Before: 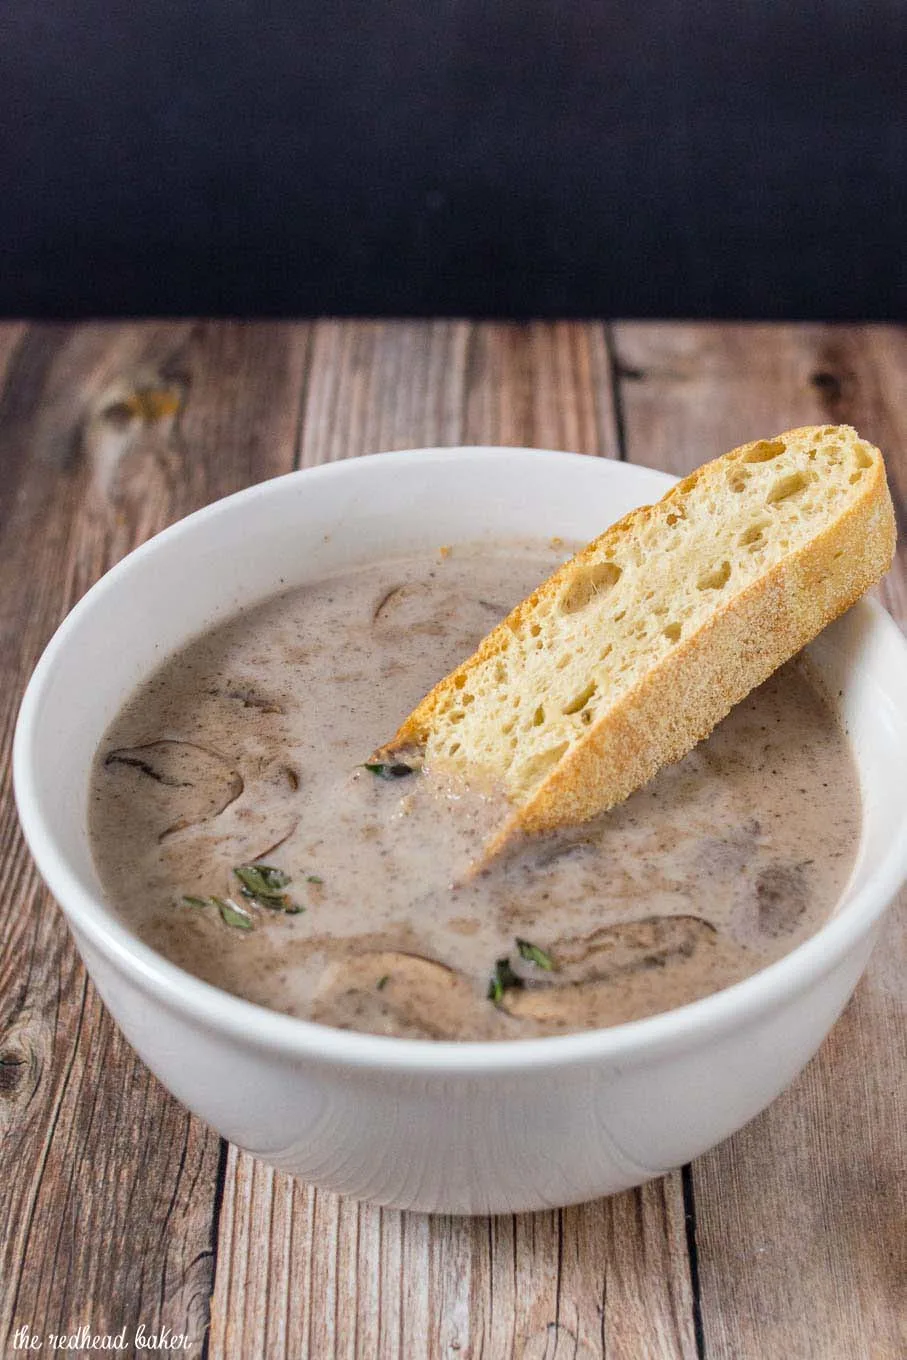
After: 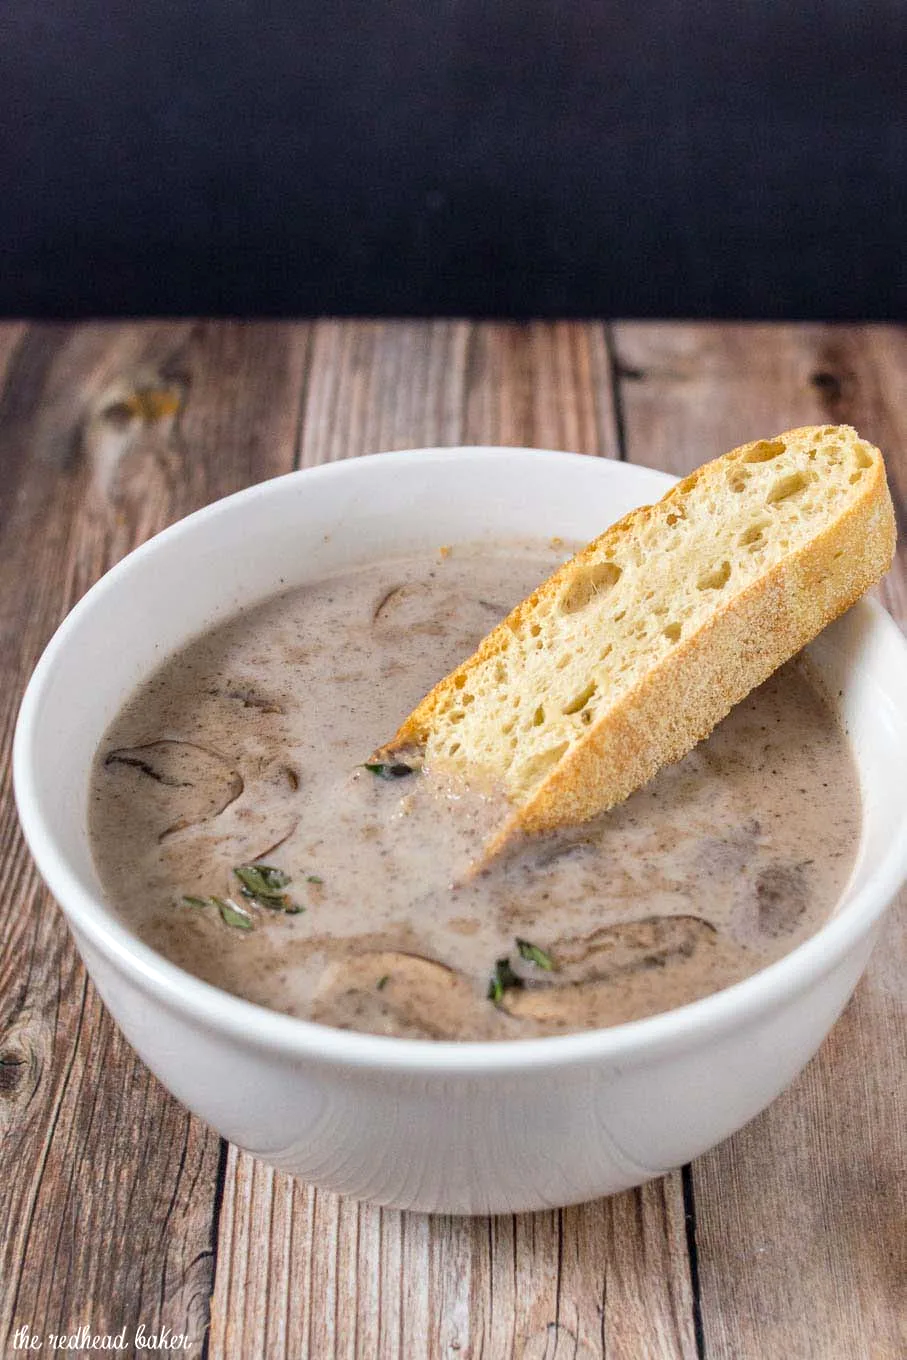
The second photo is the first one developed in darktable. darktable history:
exposure: black level correction 0.001, exposure 0.136 EV, compensate exposure bias true, compensate highlight preservation false
